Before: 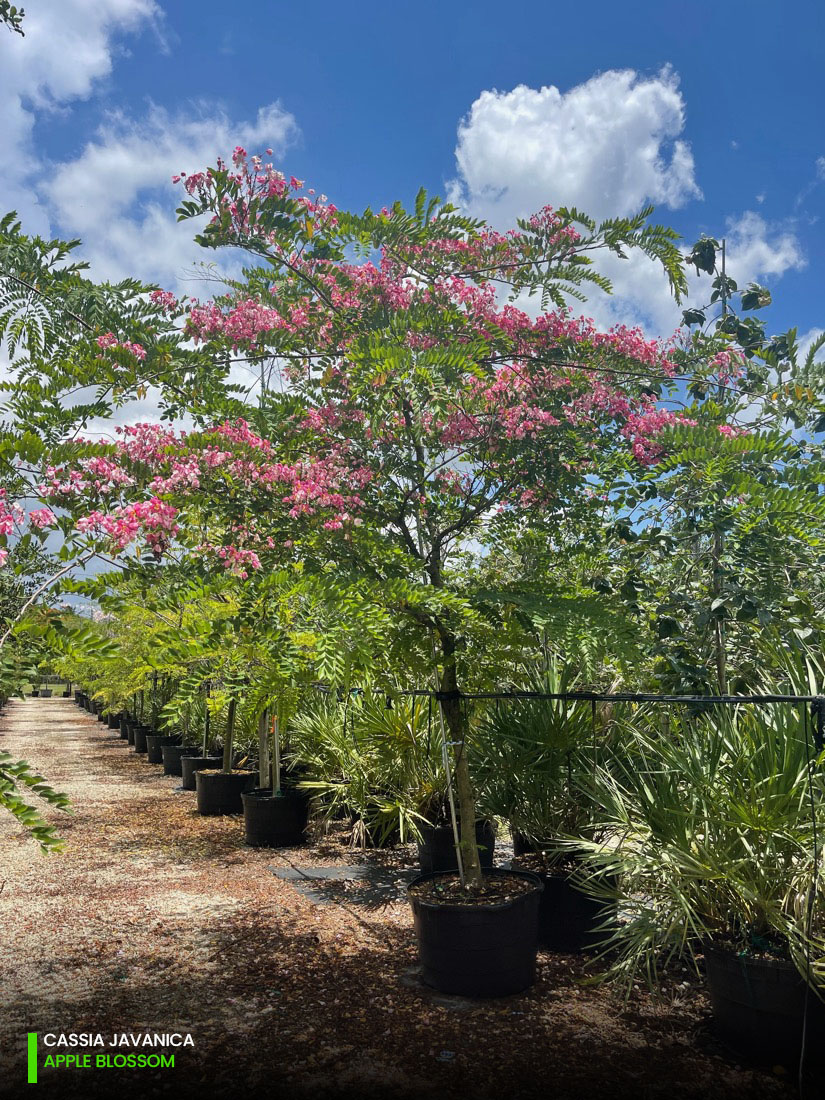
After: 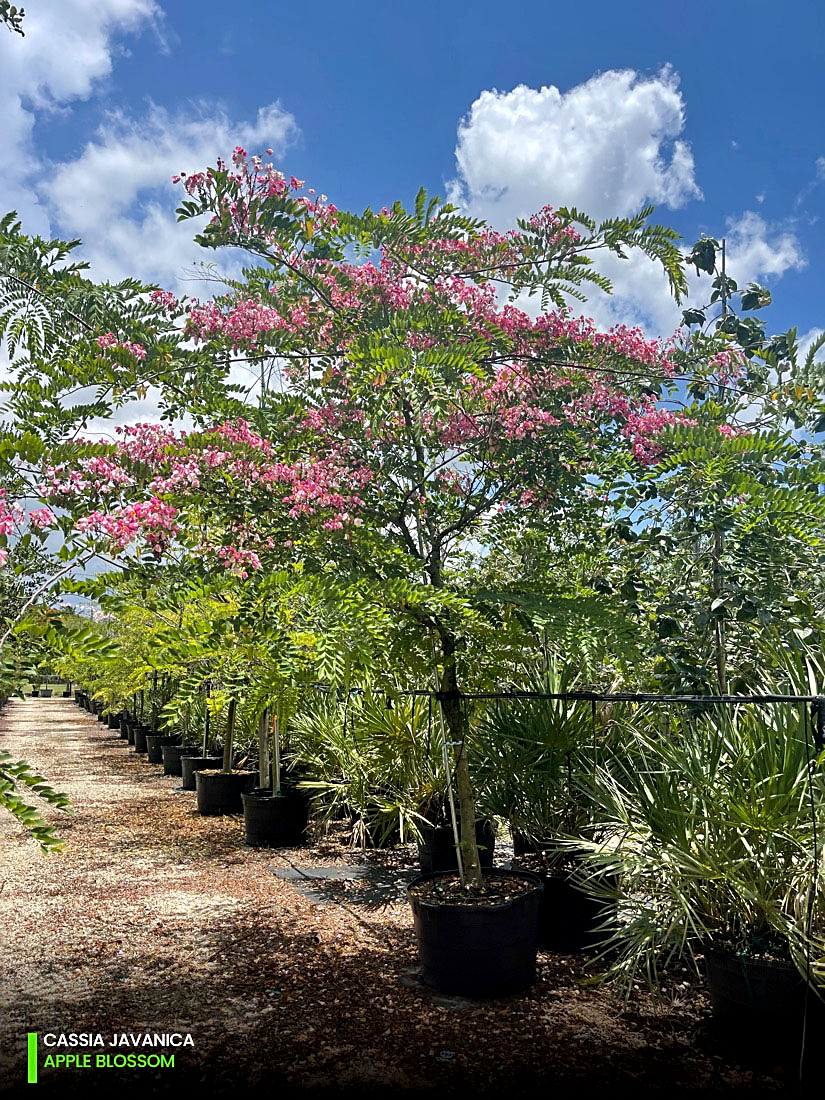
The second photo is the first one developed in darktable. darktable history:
sharpen: on, module defaults
shadows and highlights: shadows -12.28, white point adjustment 3.91, highlights 29.11
